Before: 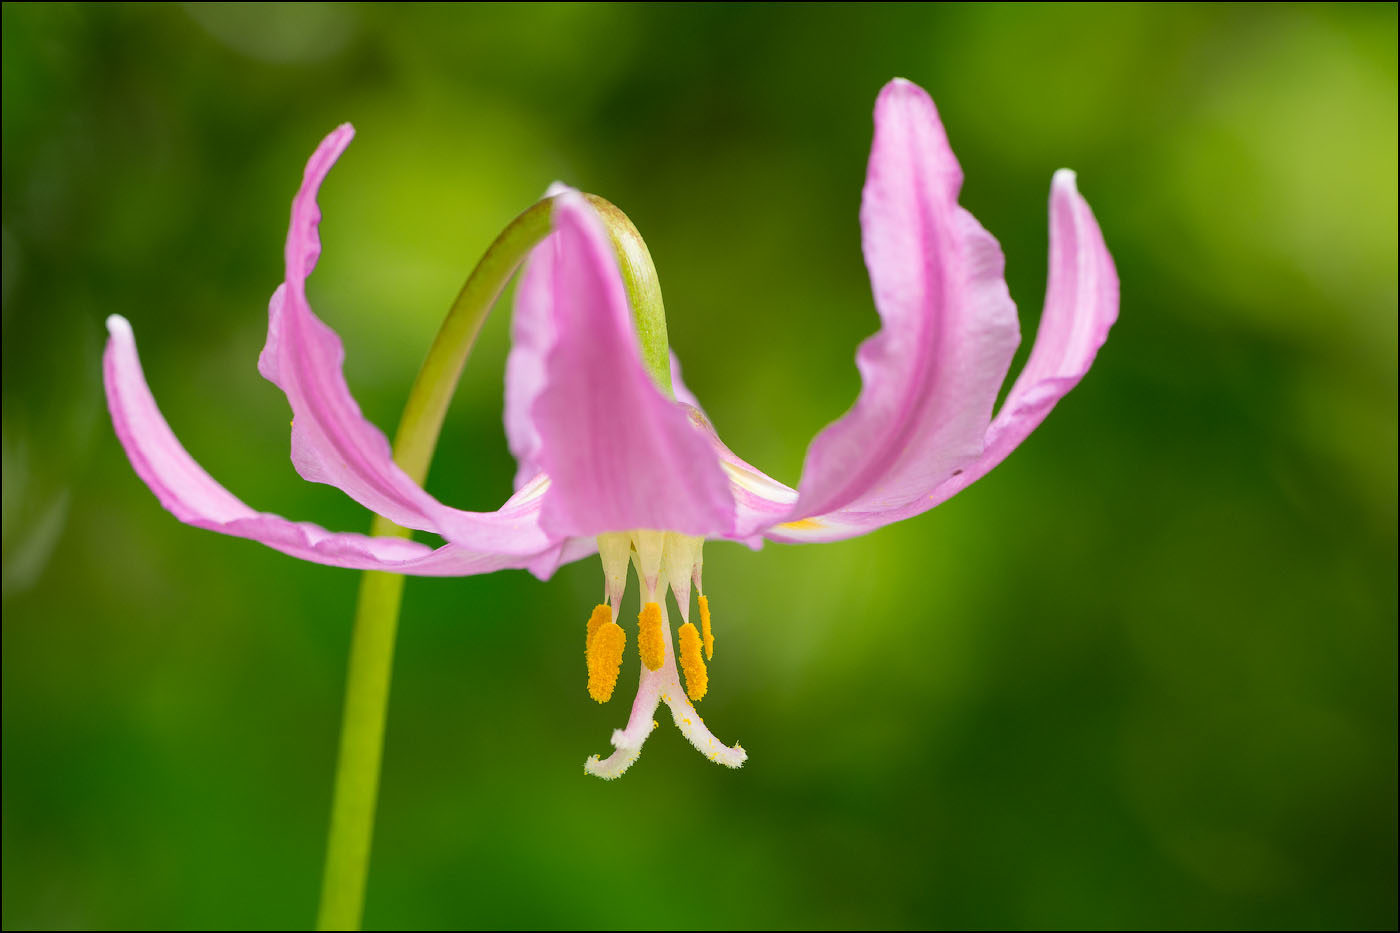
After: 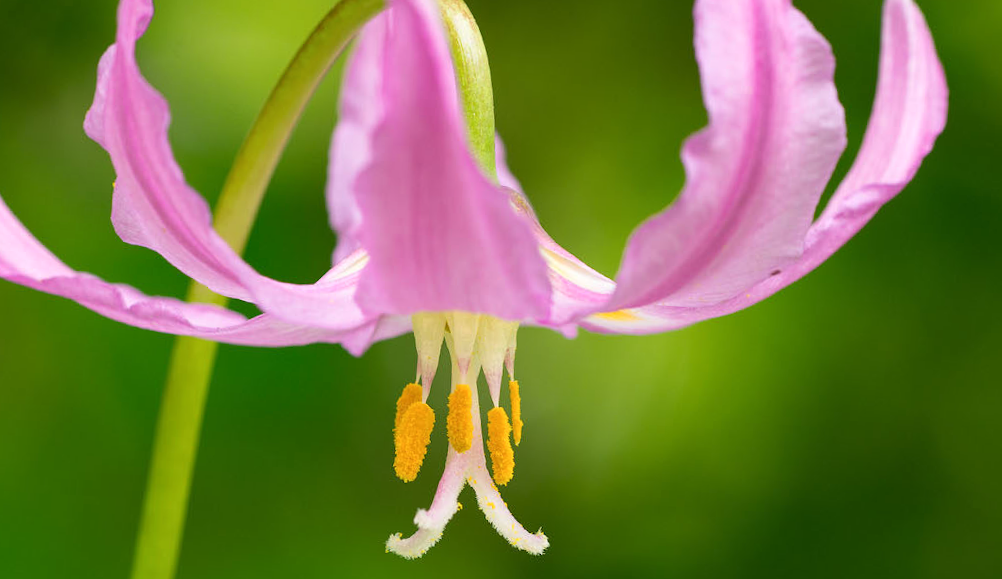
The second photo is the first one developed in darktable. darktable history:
tone equalizer: on, module defaults
crop and rotate: angle -3.37°, left 9.79%, top 20.73%, right 12.42%, bottom 11.82%
shadows and highlights: shadows 0, highlights 40
